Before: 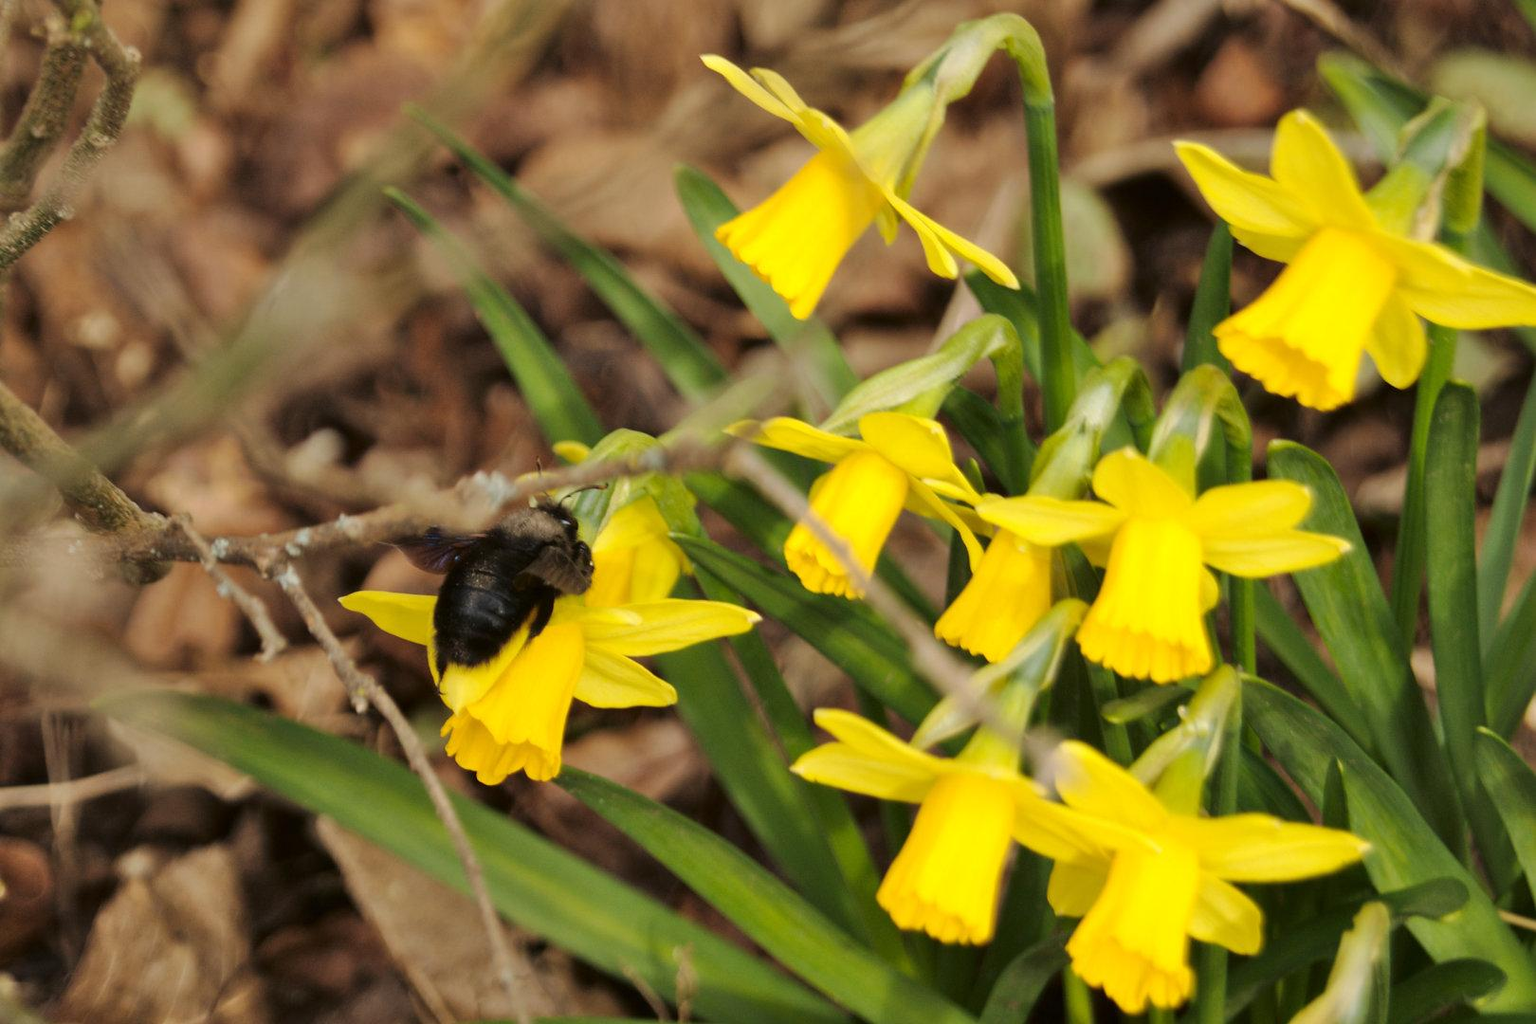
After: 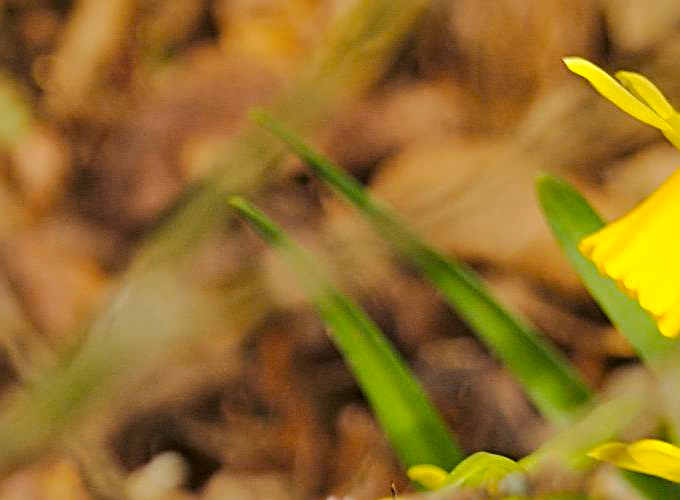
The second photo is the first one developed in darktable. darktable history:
crop and rotate: left 10.817%, top 0.062%, right 47.194%, bottom 53.626%
color balance rgb: perceptual saturation grading › global saturation 25%, perceptual brilliance grading › mid-tones 10%, perceptual brilliance grading › shadows 15%, global vibrance 20%
white balance: emerald 1
sharpen: radius 2.817, amount 0.715
